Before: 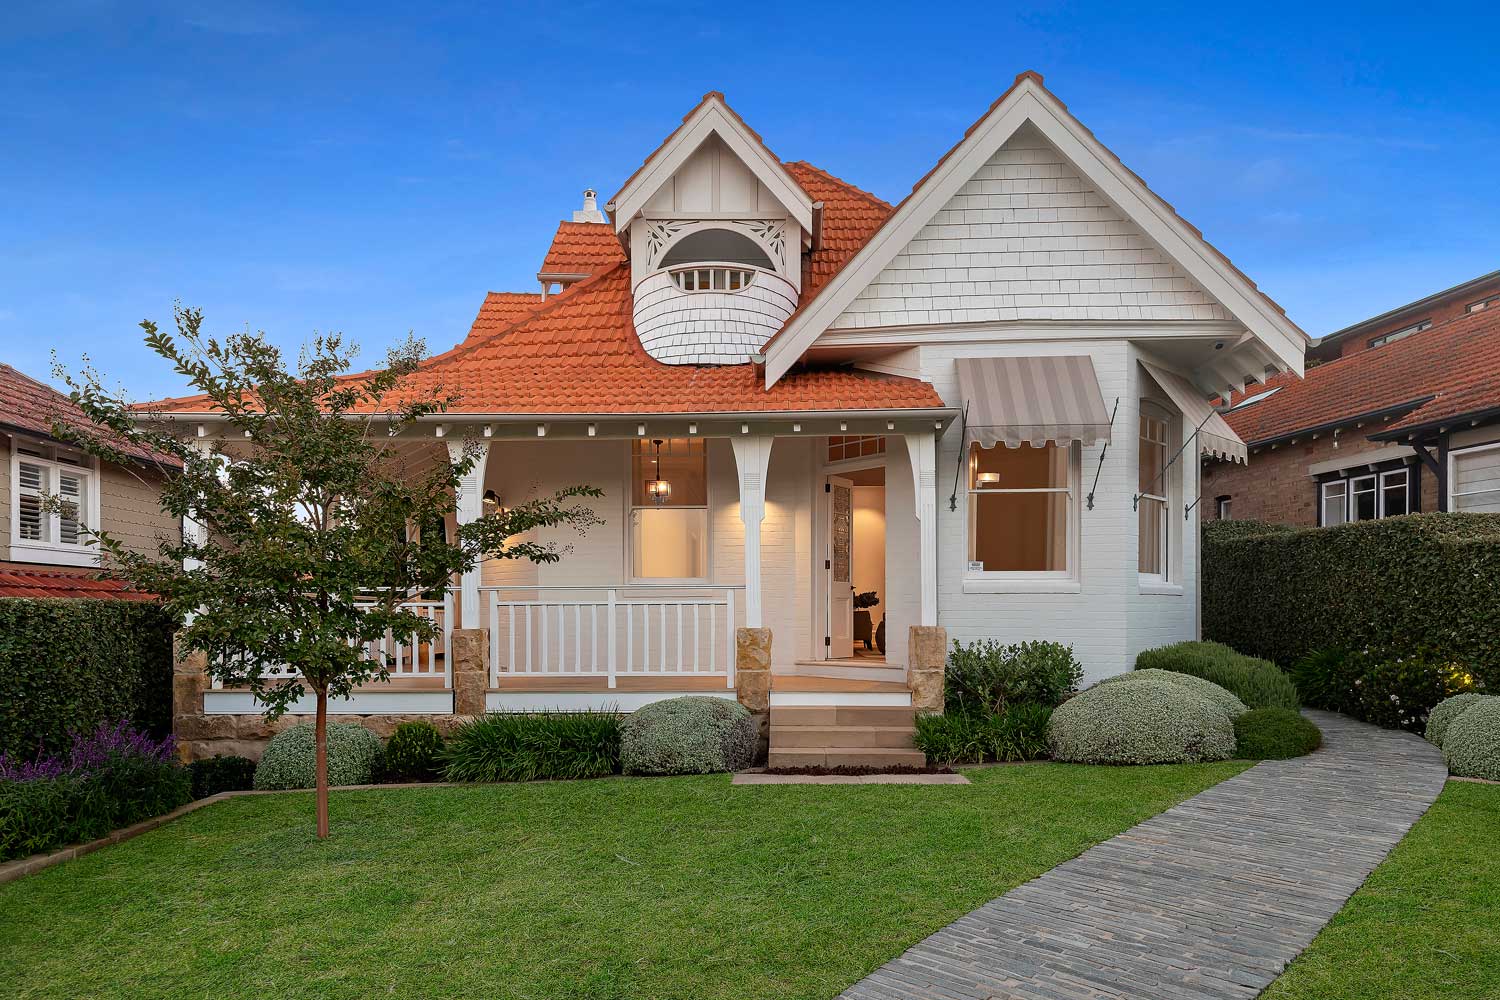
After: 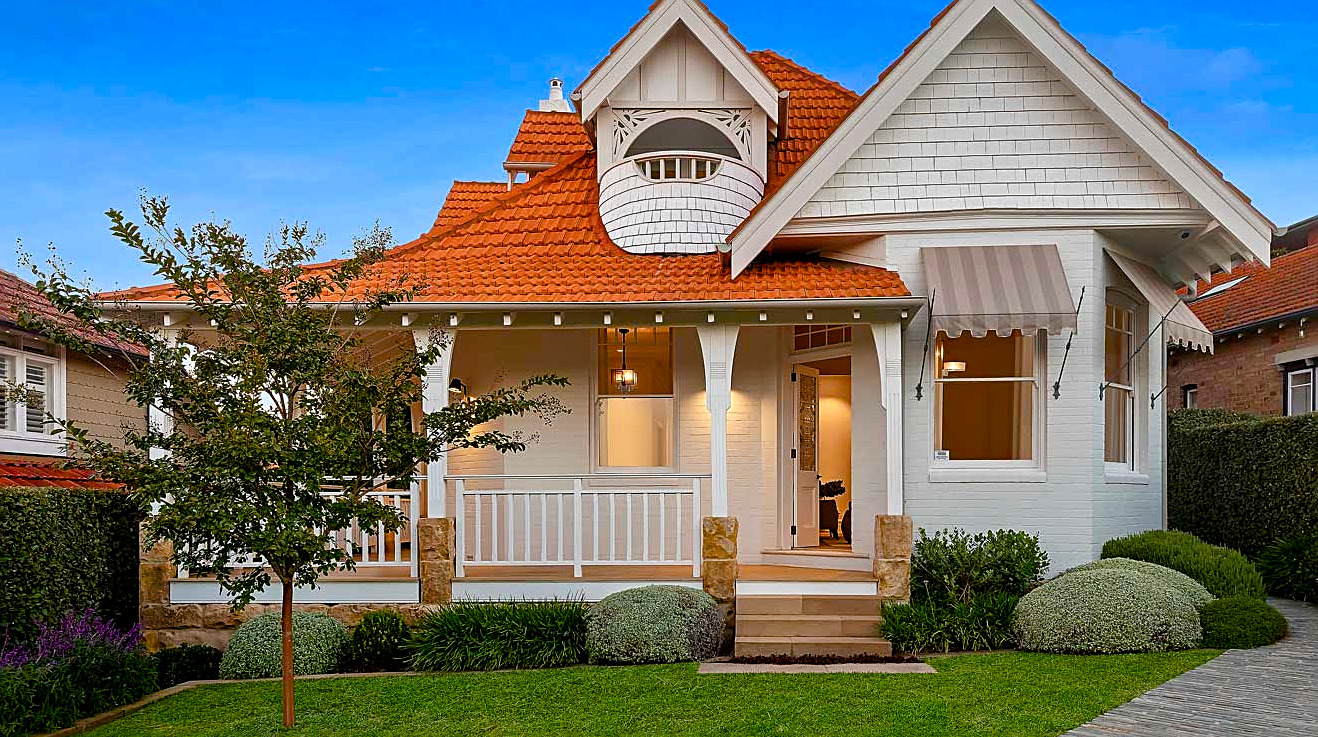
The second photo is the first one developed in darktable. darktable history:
local contrast: mode bilateral grid, contrast 20, coarseness 51, detail 132%, midtone range 0.2
crop and rotate: left 2.284%, top 11.119%, right 9.792%, bottom 15.154%
sharpen: on, module defaults
color balance rgb: linear chroma grading › global chroma 14.427%, perceptual saturation grading › global saturation 20%, perceptual saturation grading › highlights -24.968%, perceptual saturation grading › shadows 49.262%
